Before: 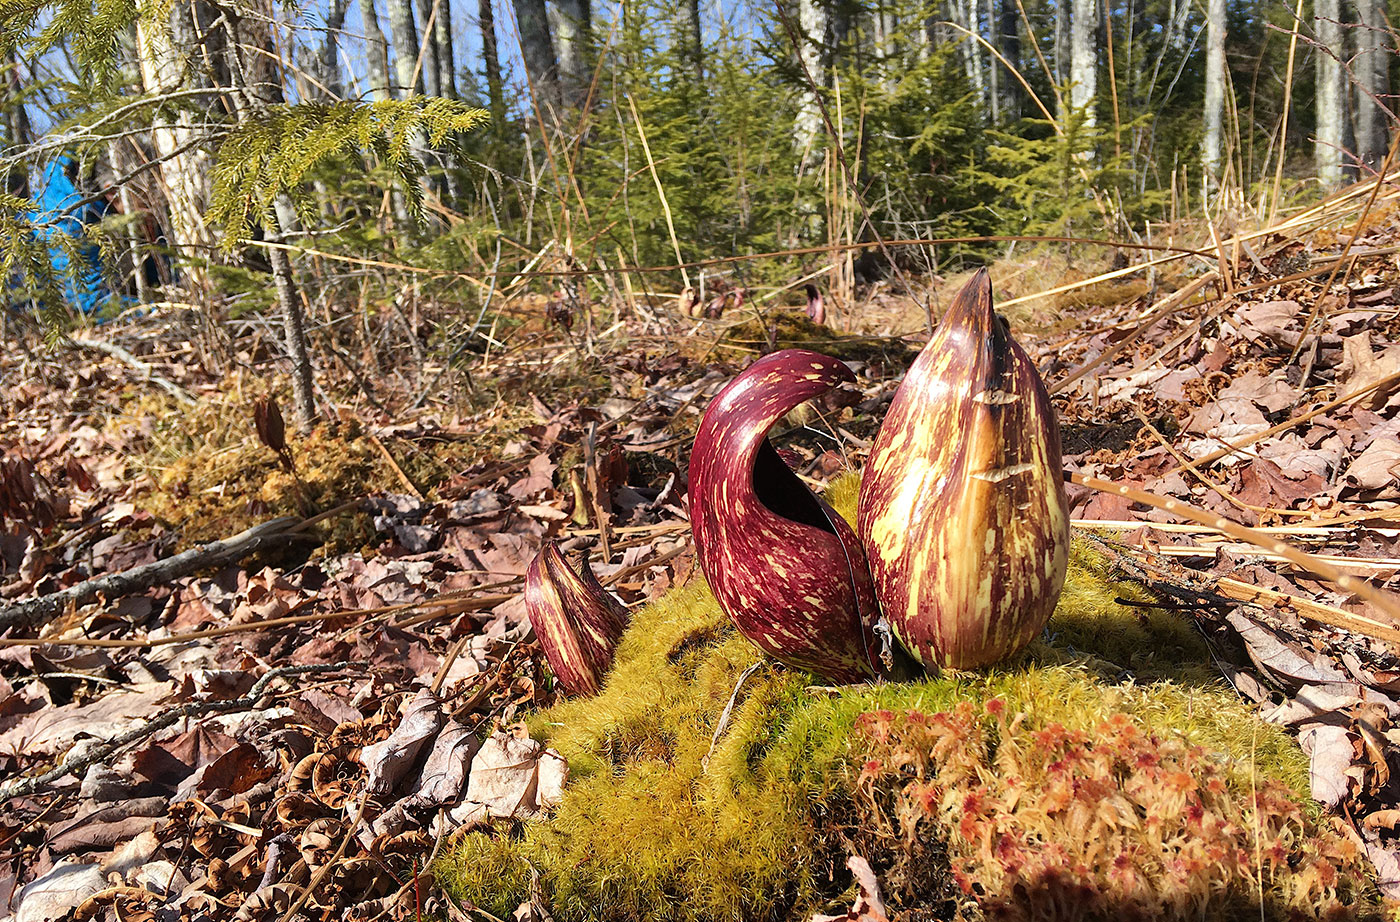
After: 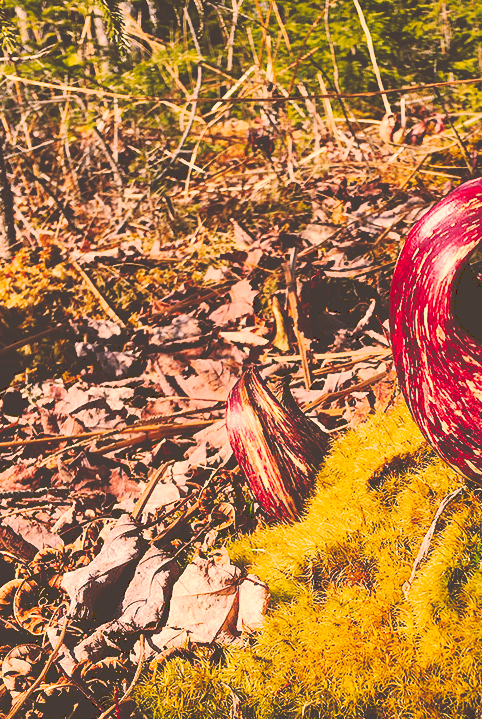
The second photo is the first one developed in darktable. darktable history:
tone curve: curves: ch0 [(0, 0) (0.003, 0.26) (0.011, 0.26) (0.025, 0.26) (0.044, 0.257) (0.069, 0.257) (0.1, 0.257) (0.136, 0.255) (0.177, 0.258) (0.224, 0.272) (0.277, 0.294) (0.335, 0.346) (0.399, 0.422) (0.468, 0.536) (0.543, 0.657) (0.623, 0.757) (0.709, 0.823) (0.801, 0.872) (0.898, 0.92) (1, 1)], preserve colors none
color correction: highlights a* 17.82, highlights b* 18.53
crop and rotate: left 21.374%, top 18.968%, right 44.182%, bottom 2.993%
